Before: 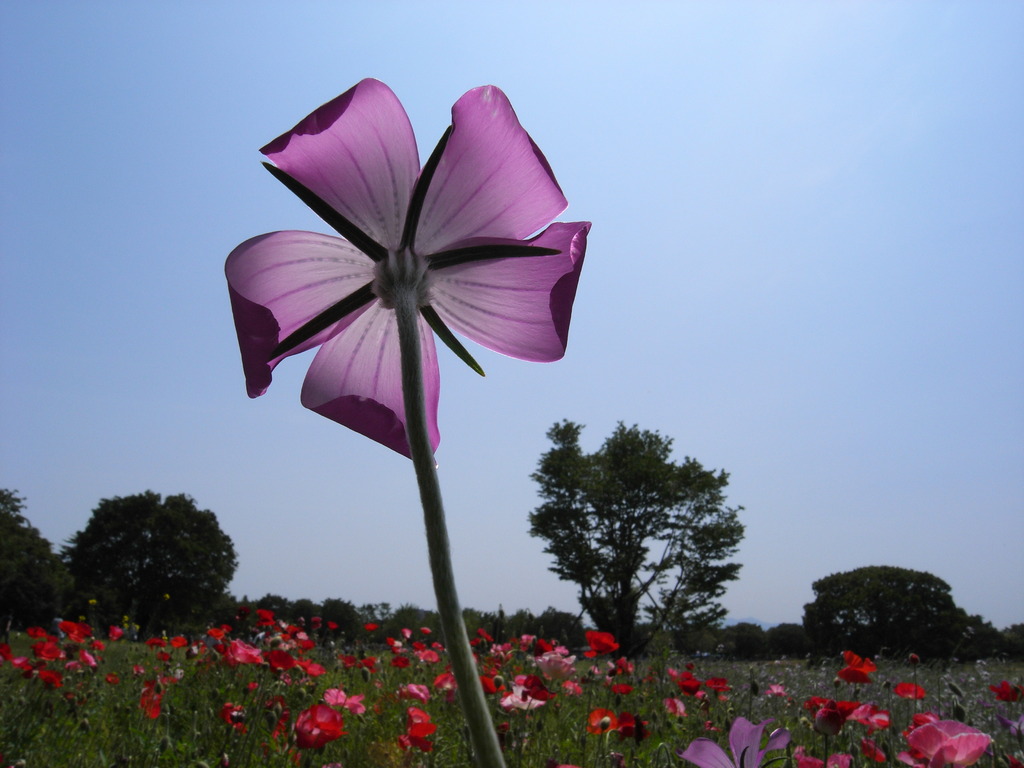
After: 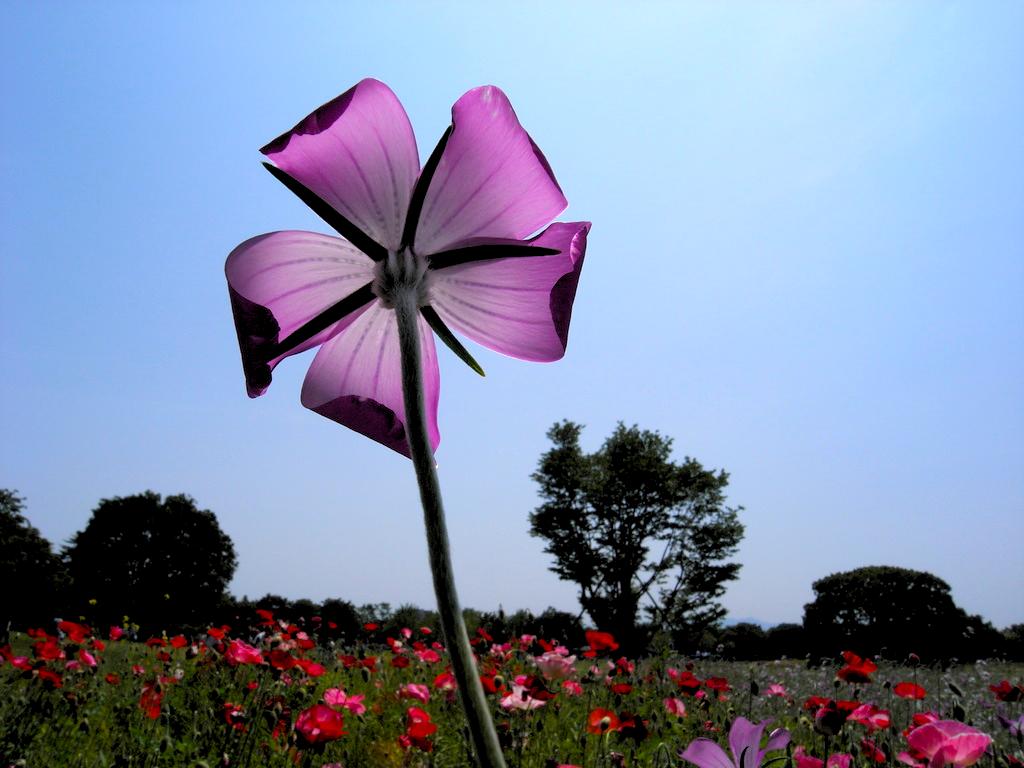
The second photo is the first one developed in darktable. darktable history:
rgb levels: levels [[0.013, 0.434, 0.89], [0, 0.5, 1], [0, 0.5, 1]]
color balance rgb: perceptual saturation grading › global saturation 30%
